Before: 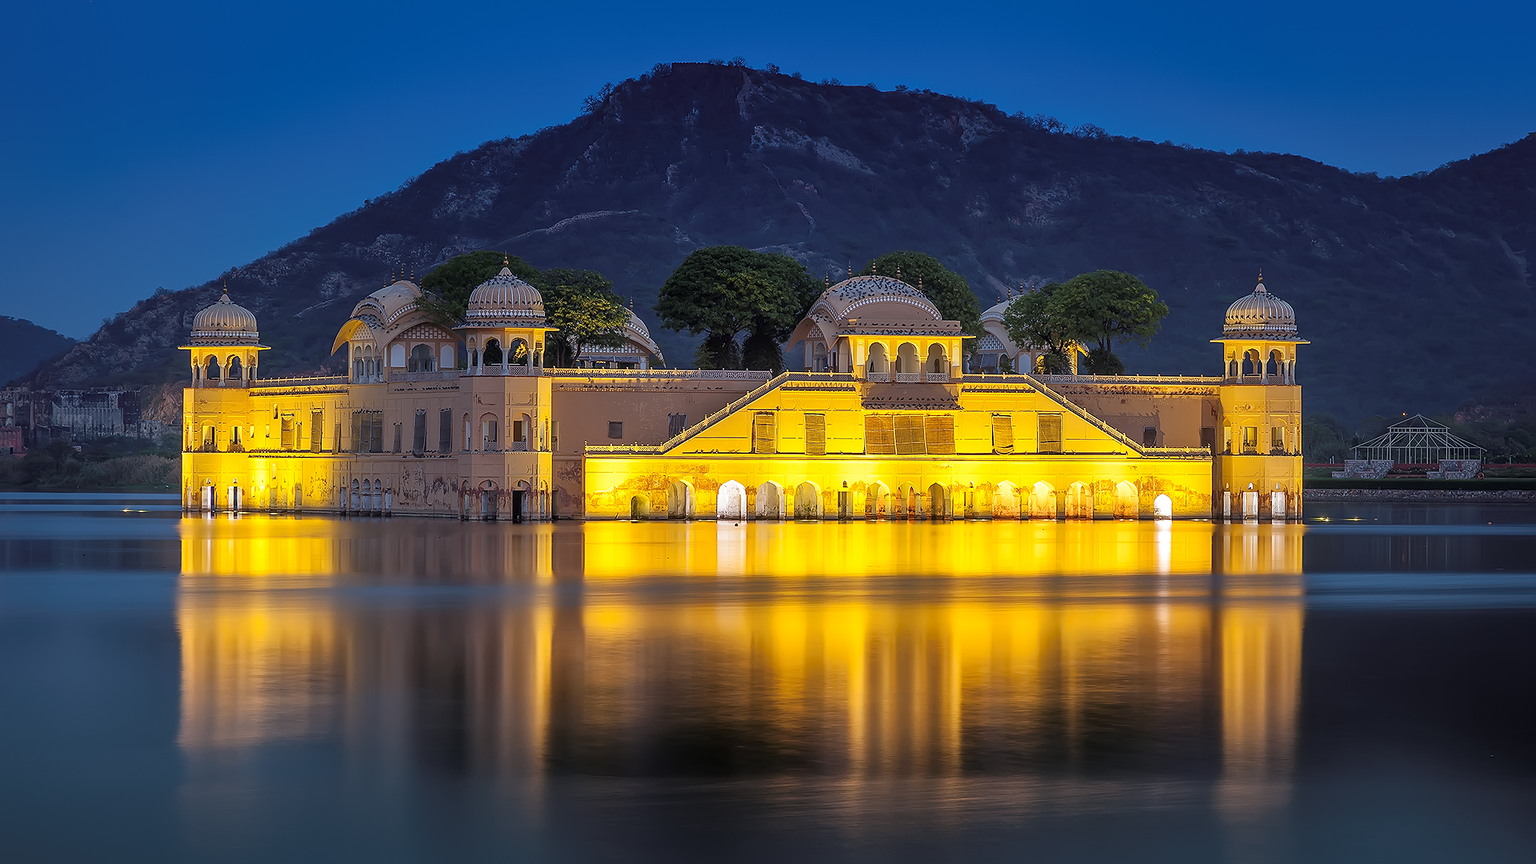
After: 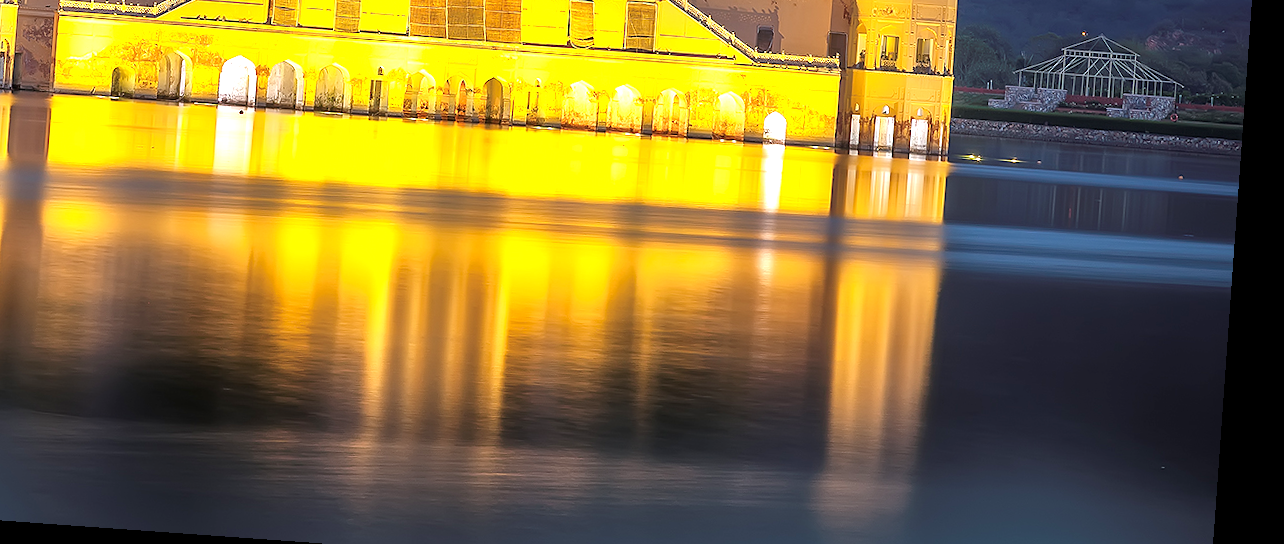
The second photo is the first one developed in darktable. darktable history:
crop and rotate: left 35.509%, top 50.238%, bottom 4.934%
rotate and perspective: rotation 4.1°, automatic cropping off
exposure: exposure 0.766 EV, compensate highlight preservation false
